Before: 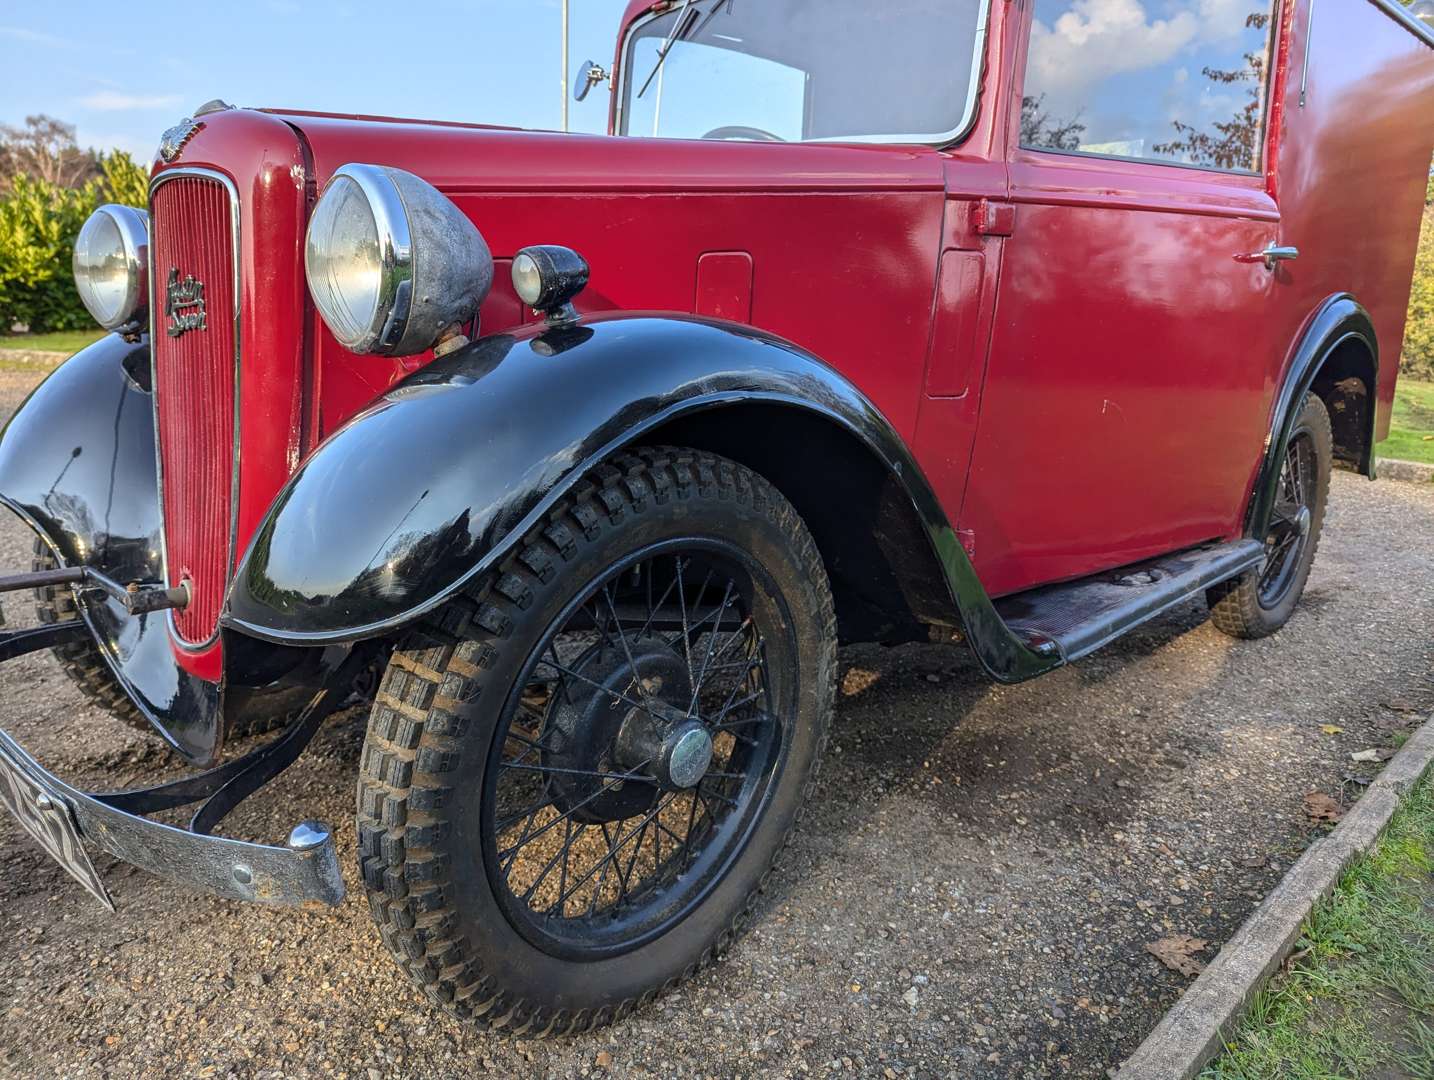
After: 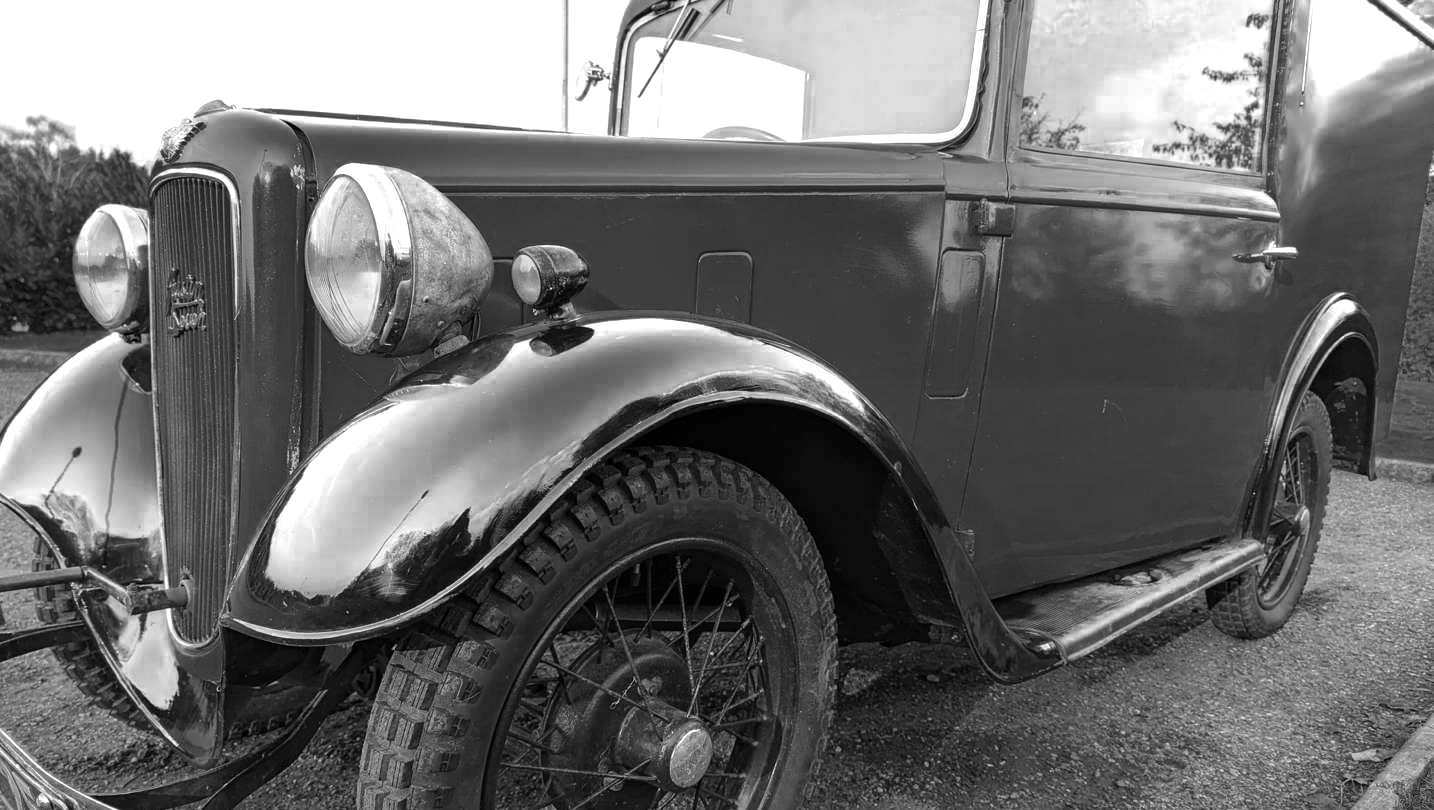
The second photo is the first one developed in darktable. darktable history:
crop: bottom 24.988%
color zones: curves: ch0 [(0.287, 0.048) (0.493, 0.484) (0.737, 0.816)]; ch1 [(0, 0) (0.143, 0) (0.286, 0) (0.429, 0) (0.571, 0) (0.714, 0) (0.857, 0)]
